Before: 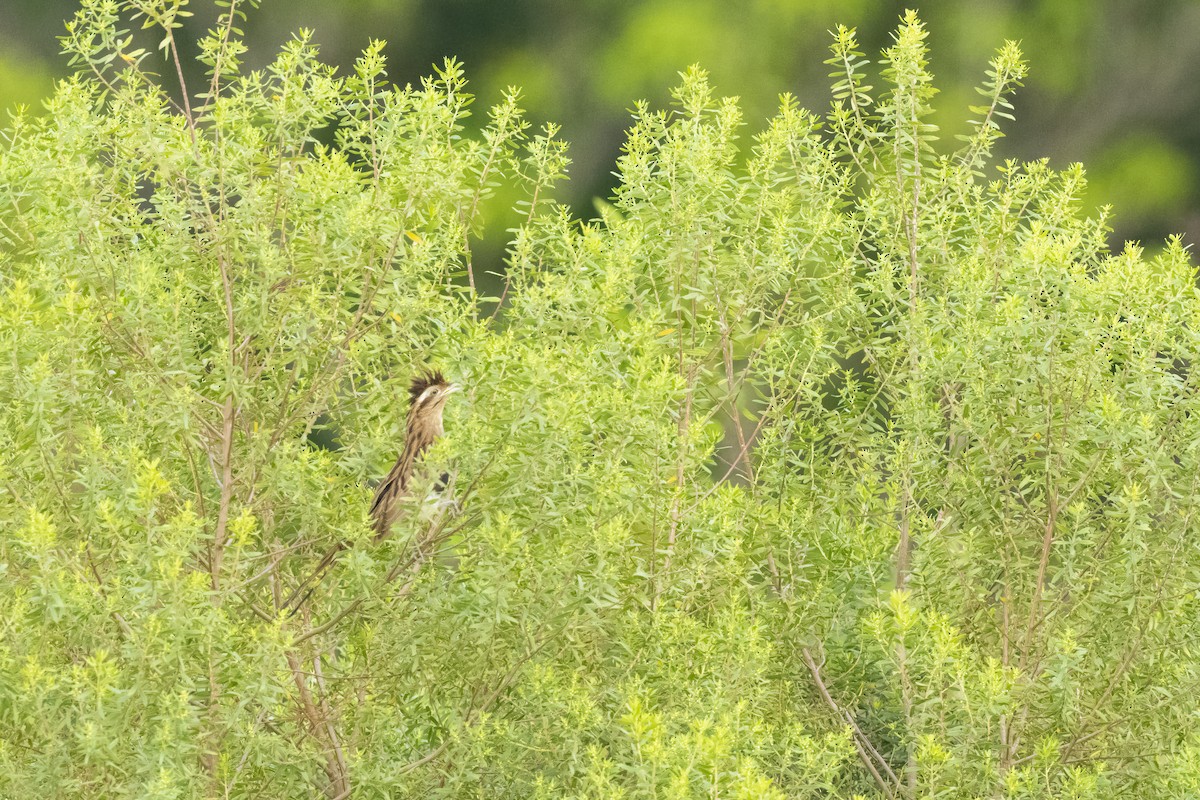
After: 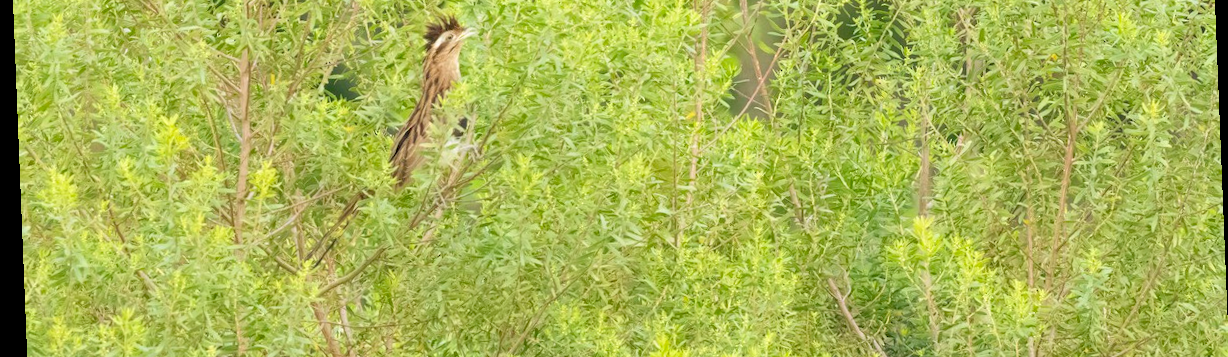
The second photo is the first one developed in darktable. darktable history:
crop: top 45.551%, bottom 12.262%
rotate and perspective: rotation -2.29°, automatic cropping off
tone equalizer: on, module defaults
